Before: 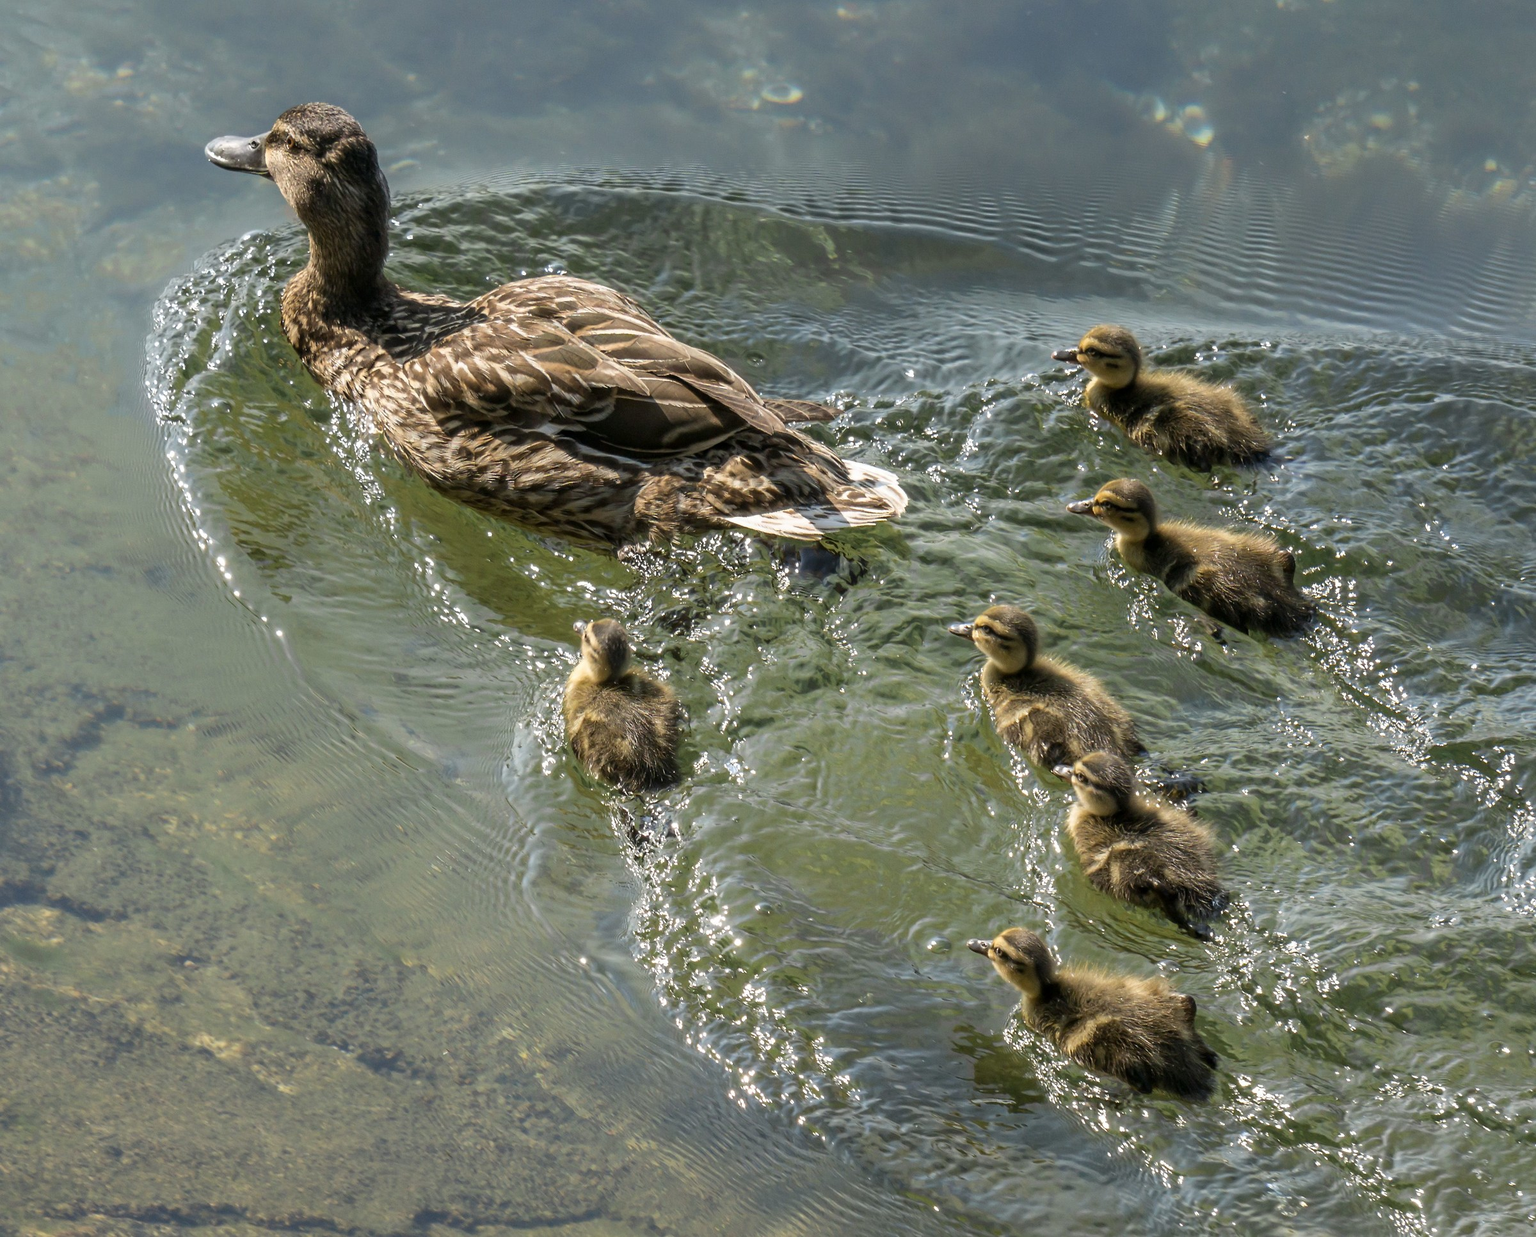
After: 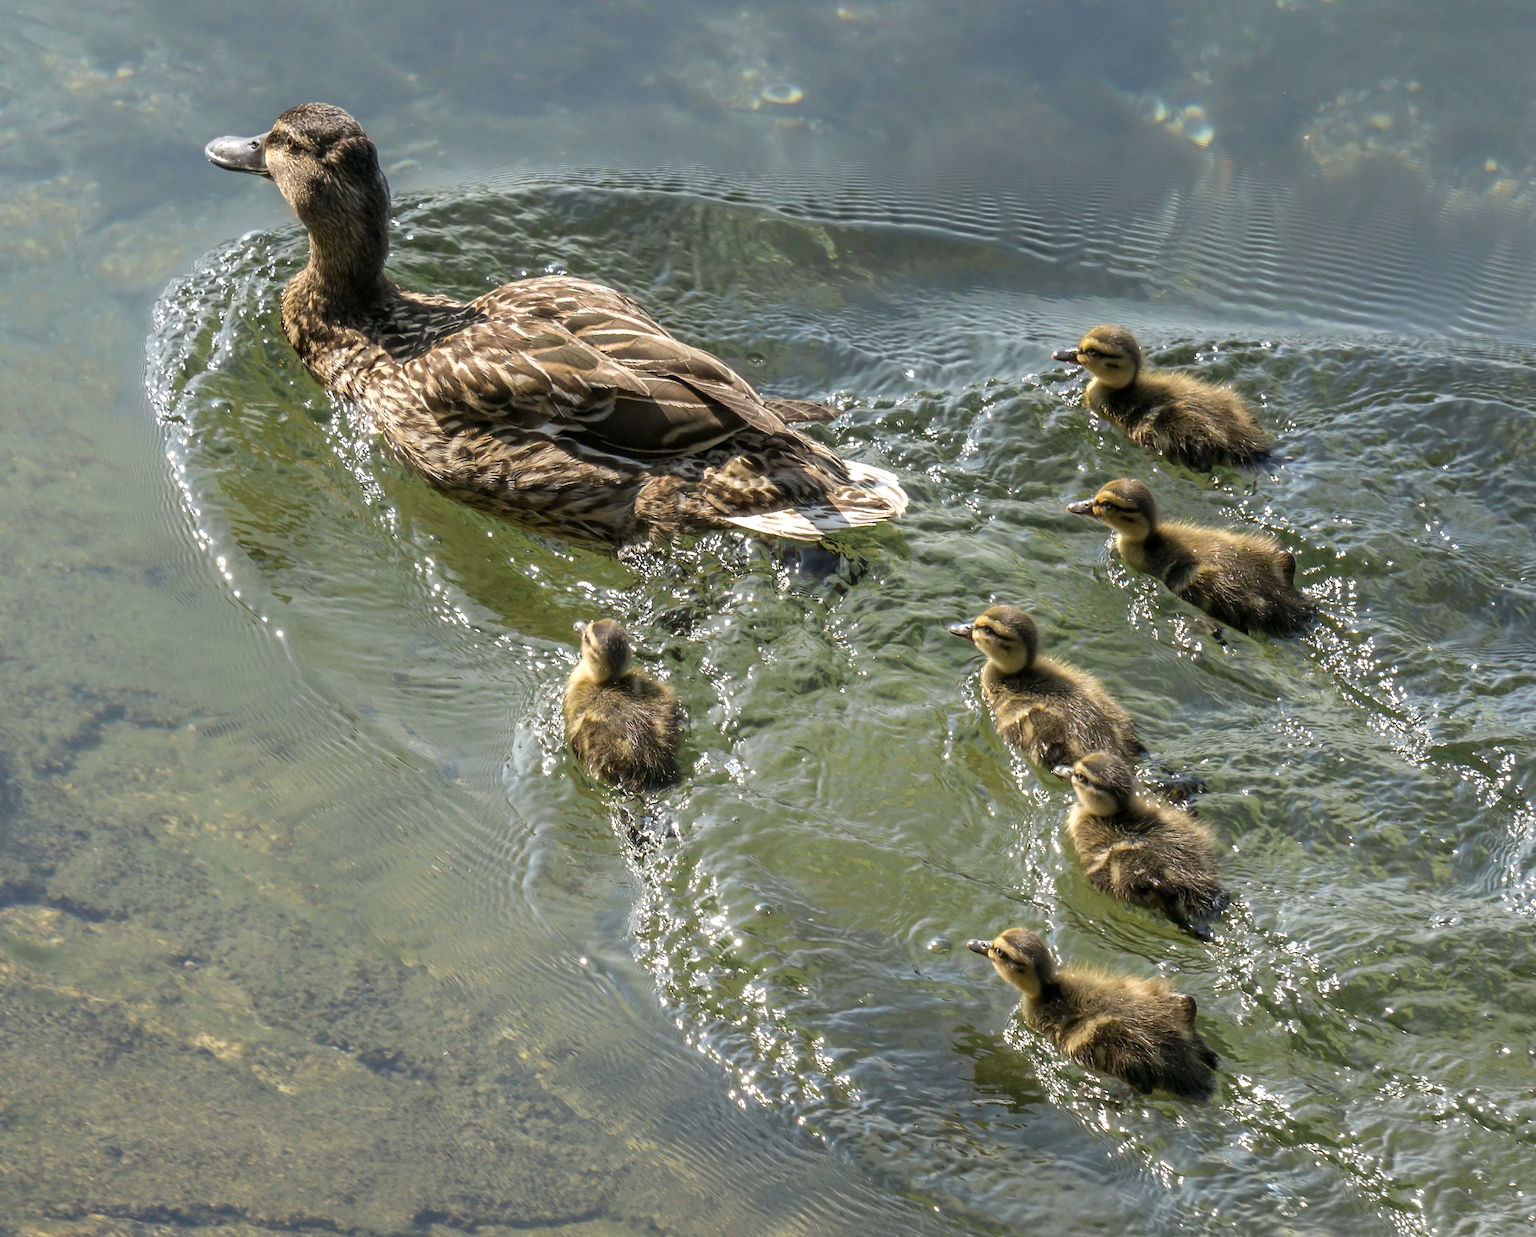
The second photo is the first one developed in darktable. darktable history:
exposure: exposure 0.176 EV, compensate highlight preservation false
